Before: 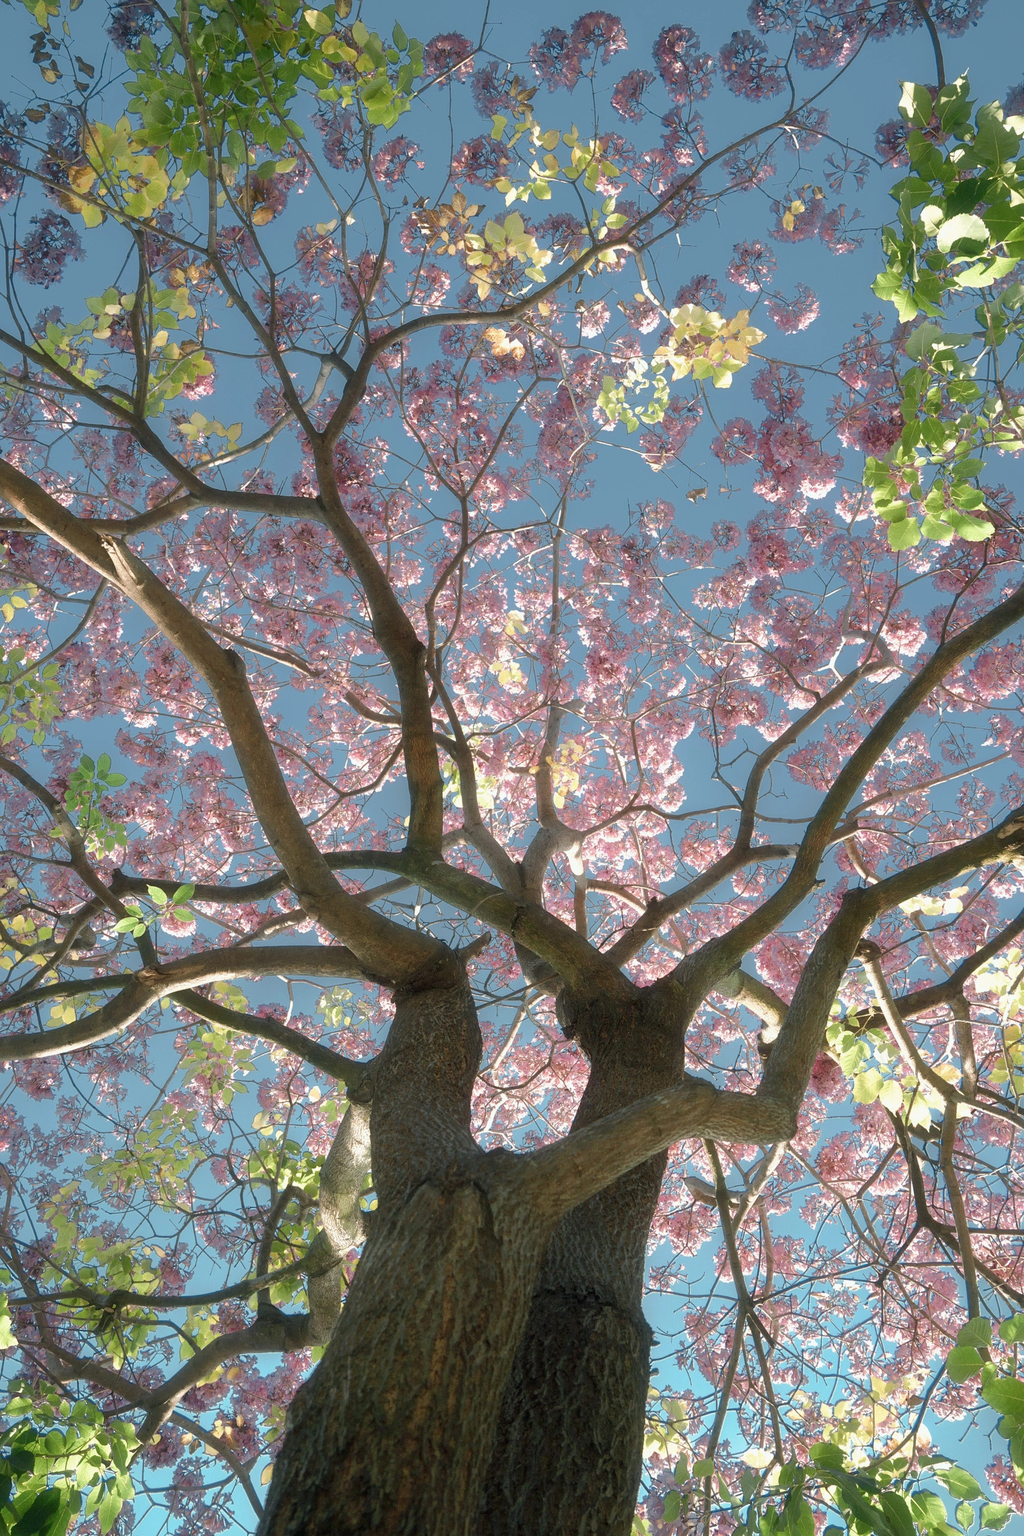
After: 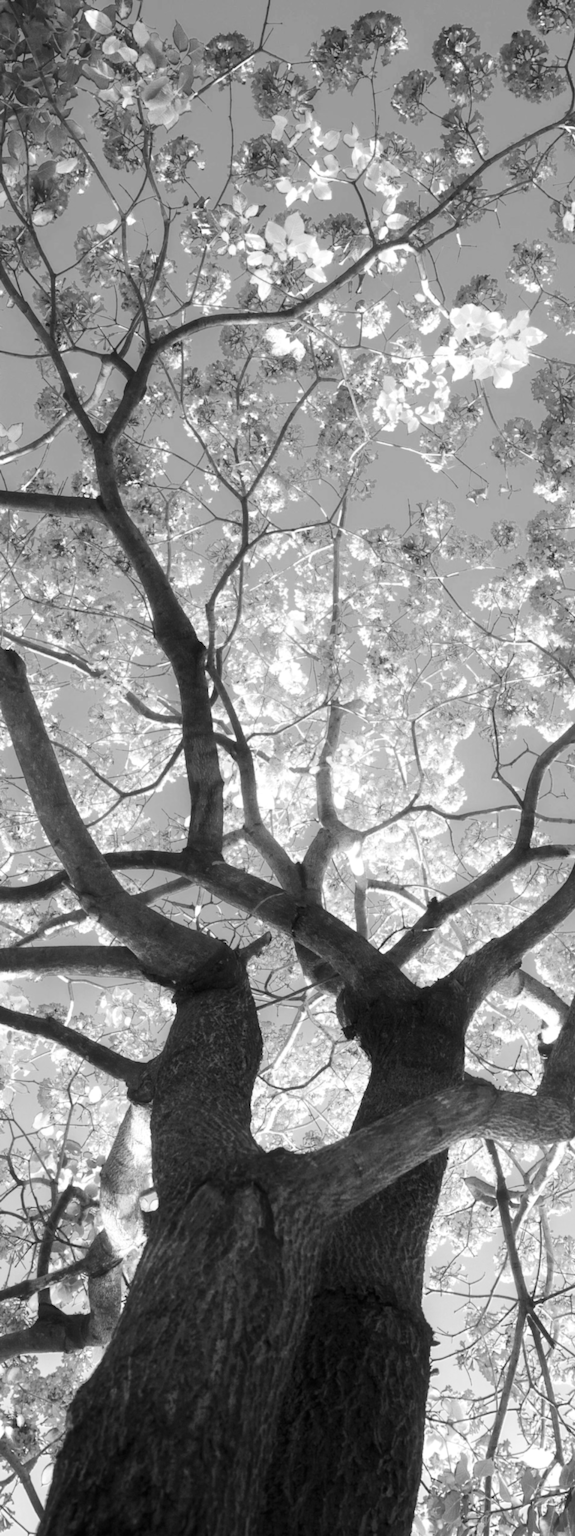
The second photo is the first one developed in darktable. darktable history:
lowpass: radius 0.76, contrast 1.56, saturation 0, unbound 0
white balance: red 1.467, blue 0.684
crop: left 21.496%, right 22.254%
